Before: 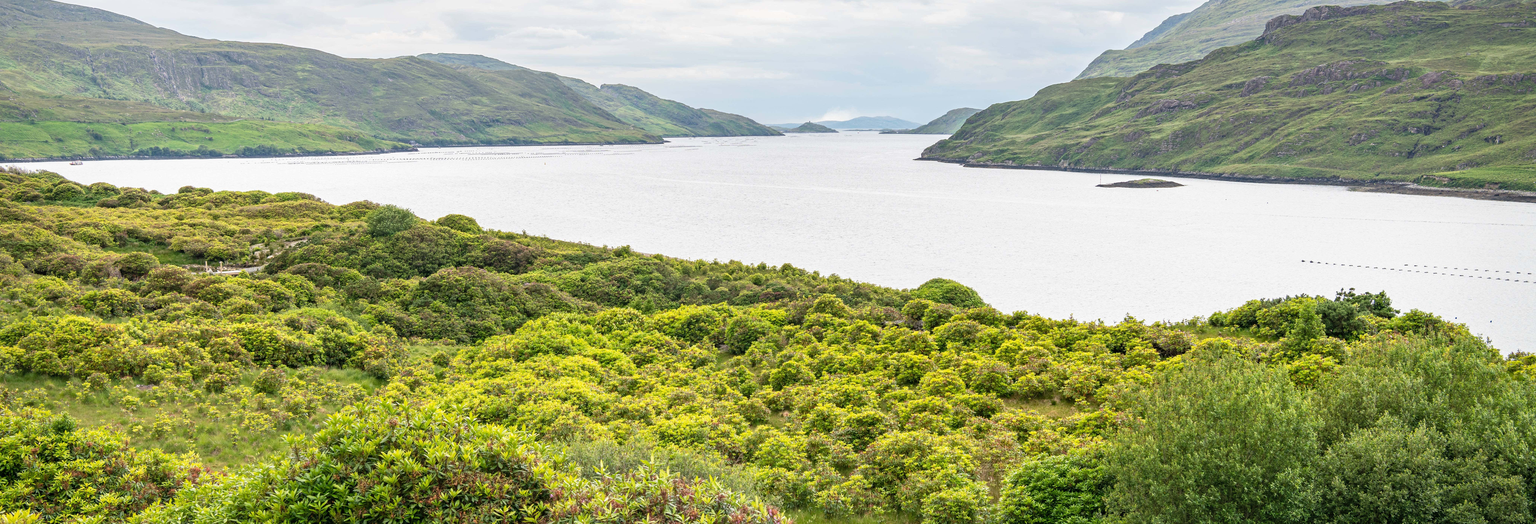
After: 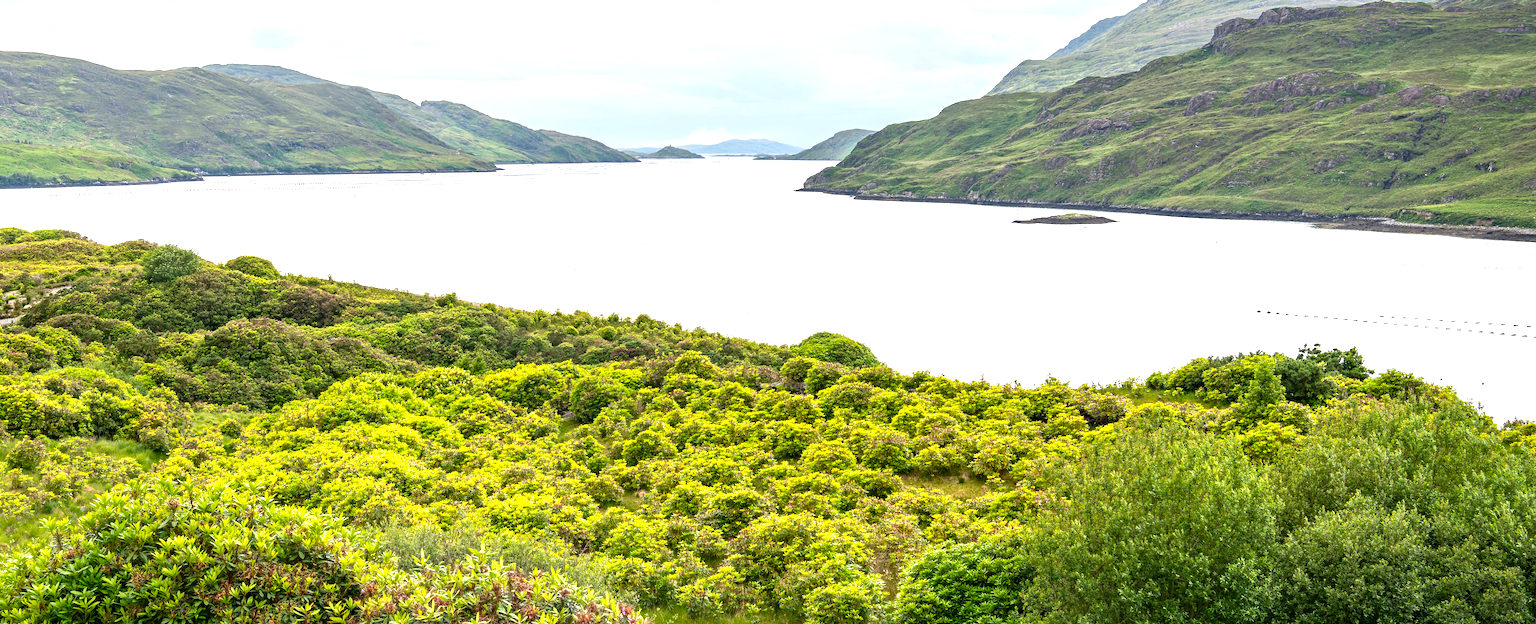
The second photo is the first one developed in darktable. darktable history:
color balance: output saturation 110%
crop: left 16.145%
rotate and perspective: automatic cropping original format, crop left 0, crop top 0
contrast brightness saturation: brightness -0.09
exposure: black level correction 0.001, exposure 0.5 EV, compensate exposure bias true, compensate highlight preservation false
